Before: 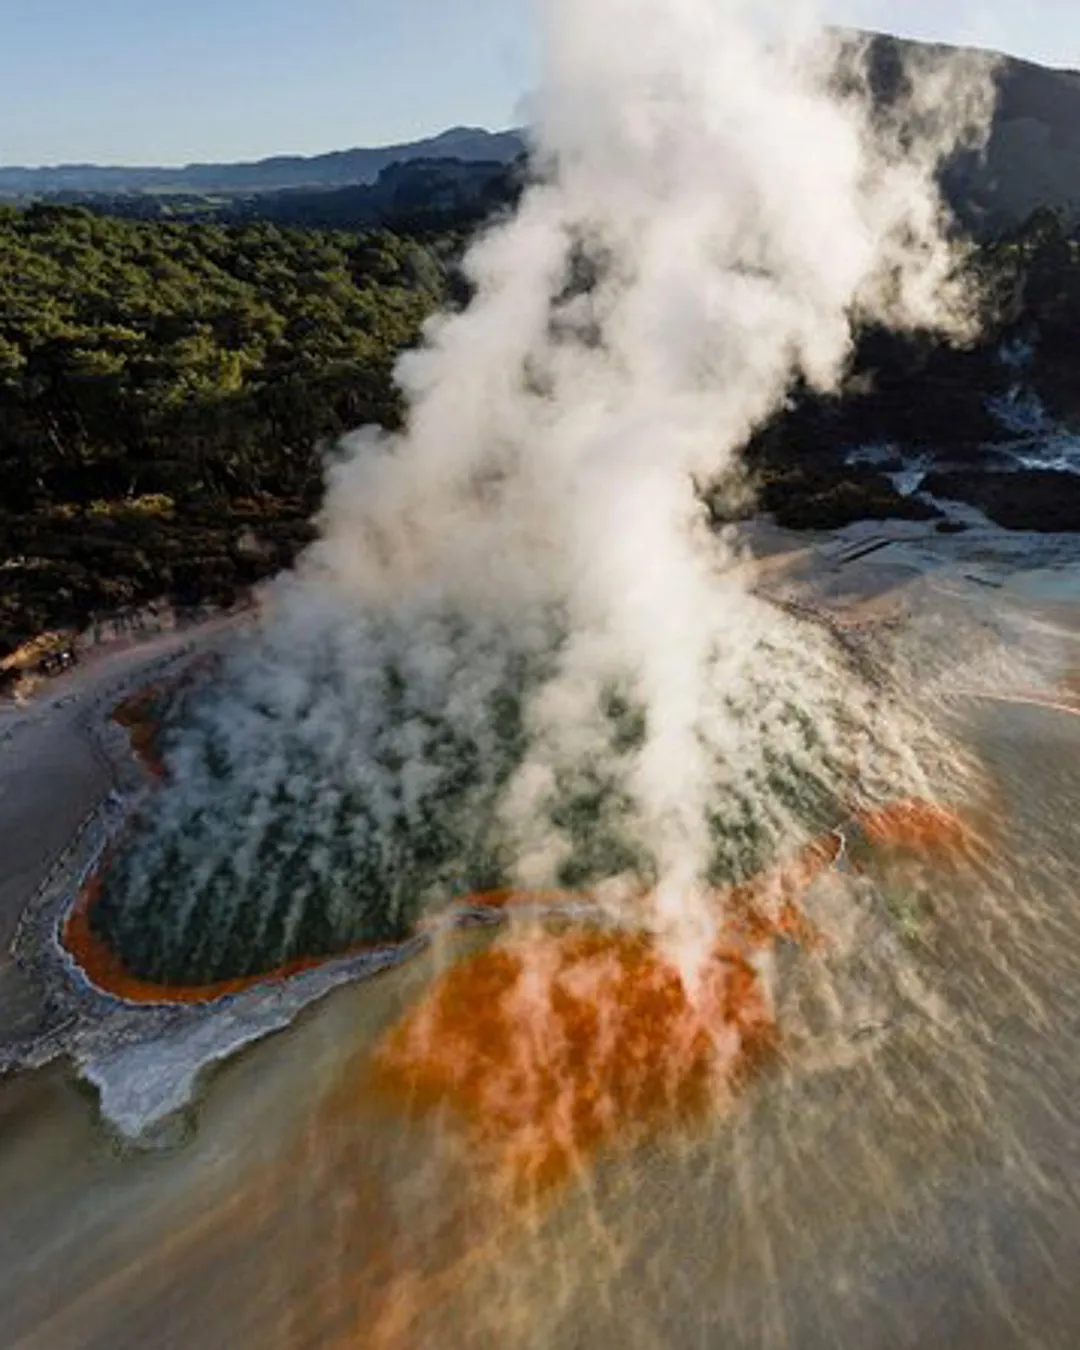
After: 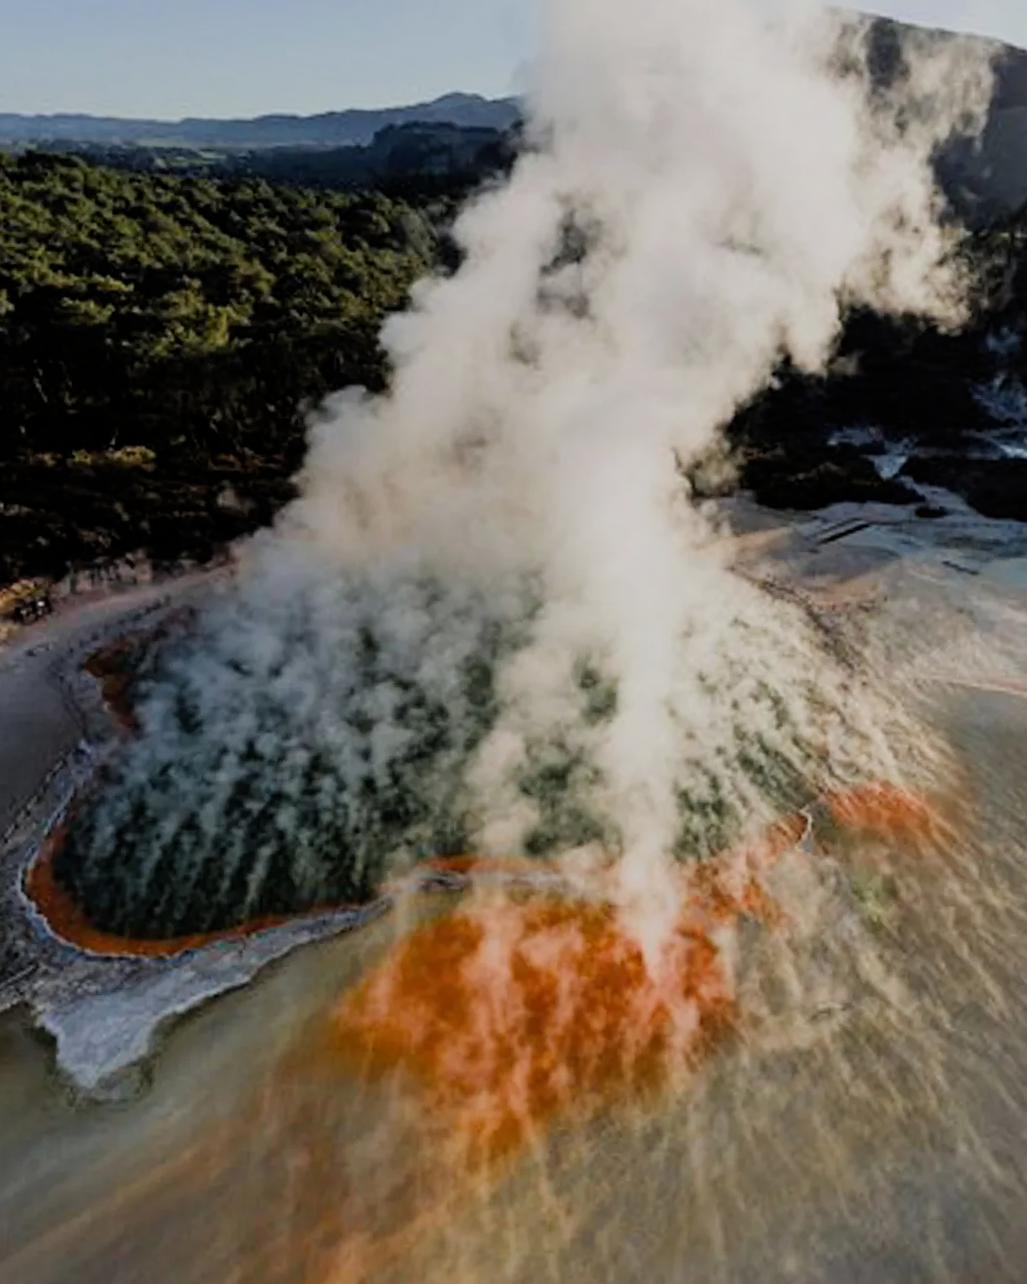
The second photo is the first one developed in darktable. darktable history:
filmic rgb: black relative exposure -7.65 EV, white relative exposure 4.56 EV, hardness 3.61
crop and rotate: angle -2.38°
